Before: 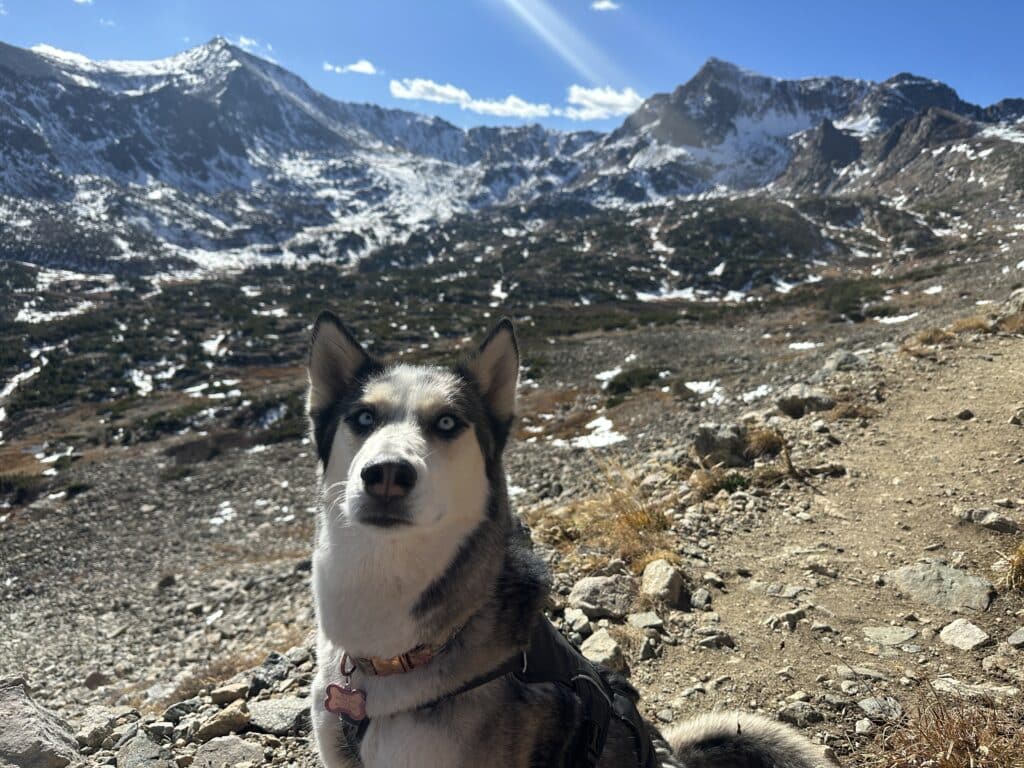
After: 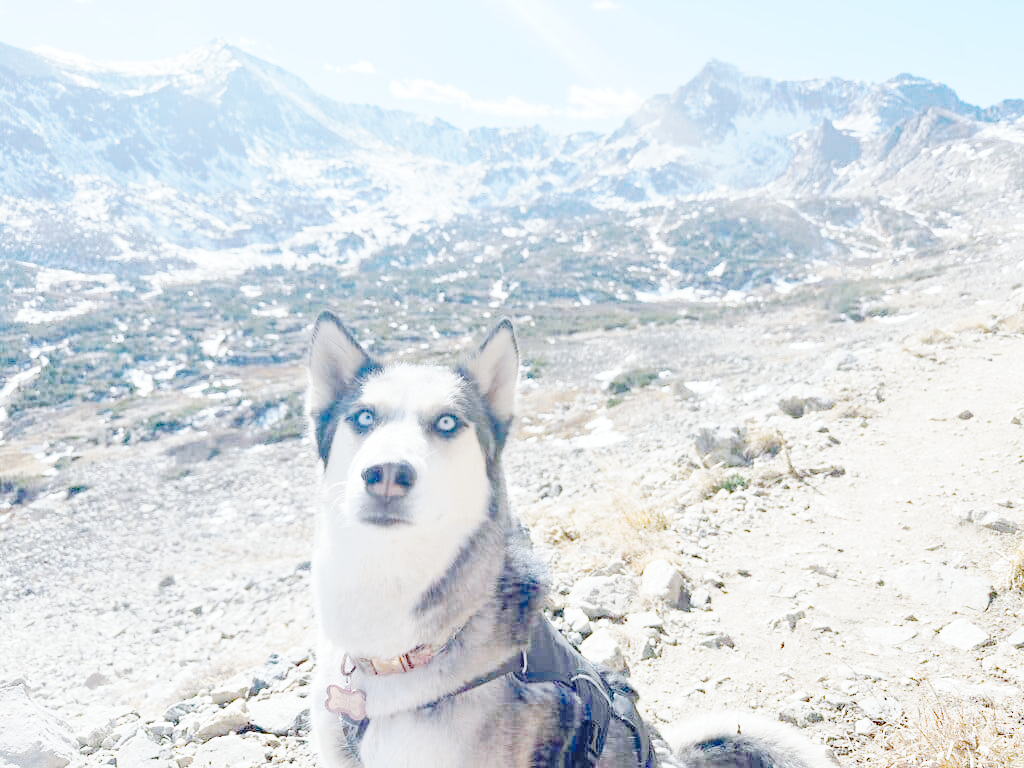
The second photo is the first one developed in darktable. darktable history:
tone curve: curves: ch0 [(0, 0) (0.003, 0.003) (0.011, 0.013) (0.025, 0.028) (0.044, 0.05) (0.069, 0.079) (0.1, 0.113) (0.136, 0.154) (0.177, 0.201) (0.224, 0.268) (0.277, 0.38) (0.335, 0.486) (0.399, 0.588) (0.468, 0.688) (0.543, 0.787) (0.623, 0.854) (0.709, 0.916) (0.801, 0.957) (0.898, 0.978) (1, 1)], preserve colors none
color look up table: target L [79.94, 78.84, 78.47, 77.6, 71.36, 74.07, 60.96, 55.97, 43.74, 36.02, 199.88, 99.55, 95.4, 94.28, 89.87, 78.78, 81.56, 81.56, 78.44, 79.49, 77.81, 77.02, 75.16, 68.75, 68.04, 66.66, 63.41, 58.81, 52.72, 52.59, 50.25, 47.48, 43.88, 38.21, 25.92, 20.88, 59.95, 57.13, 52.02, 46.64, 33.69, 37.09, 81.29, 79.11, 63.71, 59.43, 55.4, 57.08, 0], target a [-2.578, -1.594, -4.363, -3.798, -19.85, -31.74, -52.19, -37.32, -10.85, -0.817, 0, 0.057, -0.139, -0.011, -0.012, -8.458, 0.09, -0.011, 3.541, -0.006, 2.735, -0.004, -0.554, 16.65, -0.265, 15.04, 29.77, 41.38, 45.27, 0.009, 50.47, 49.66, 50.17, 14.83, -0.551, 0.083, 9.065, 49.94, 26.62, 3.487, 21.31, 11.1, -7.722, -10.09, -30.5, -27.68, -8.49, -16.13, 0], target b [-5.545, -3.193, -3.724, -8.37, 47.34, -14.05, 18.15, 25.13, 20.26, -2.26, 0, -0.701, 0.551, 0.084, 0.091, 66.9, -0.273, 0.098, -0.625, 0.044, -0.147, 0.026, -0.328, 60.66, -2.412, 10.78, 54.66, 49.6, 12.5, -2.562, -2.39, 23.08, 25.98, 11.71, -0.957, -0.575, -21.65, -12.46, -26.64, -50.14, -20.1, -54.46, -10.88, -8.914, -51.74, -49.82, -25.58, -62.1, 0], num patches 48
